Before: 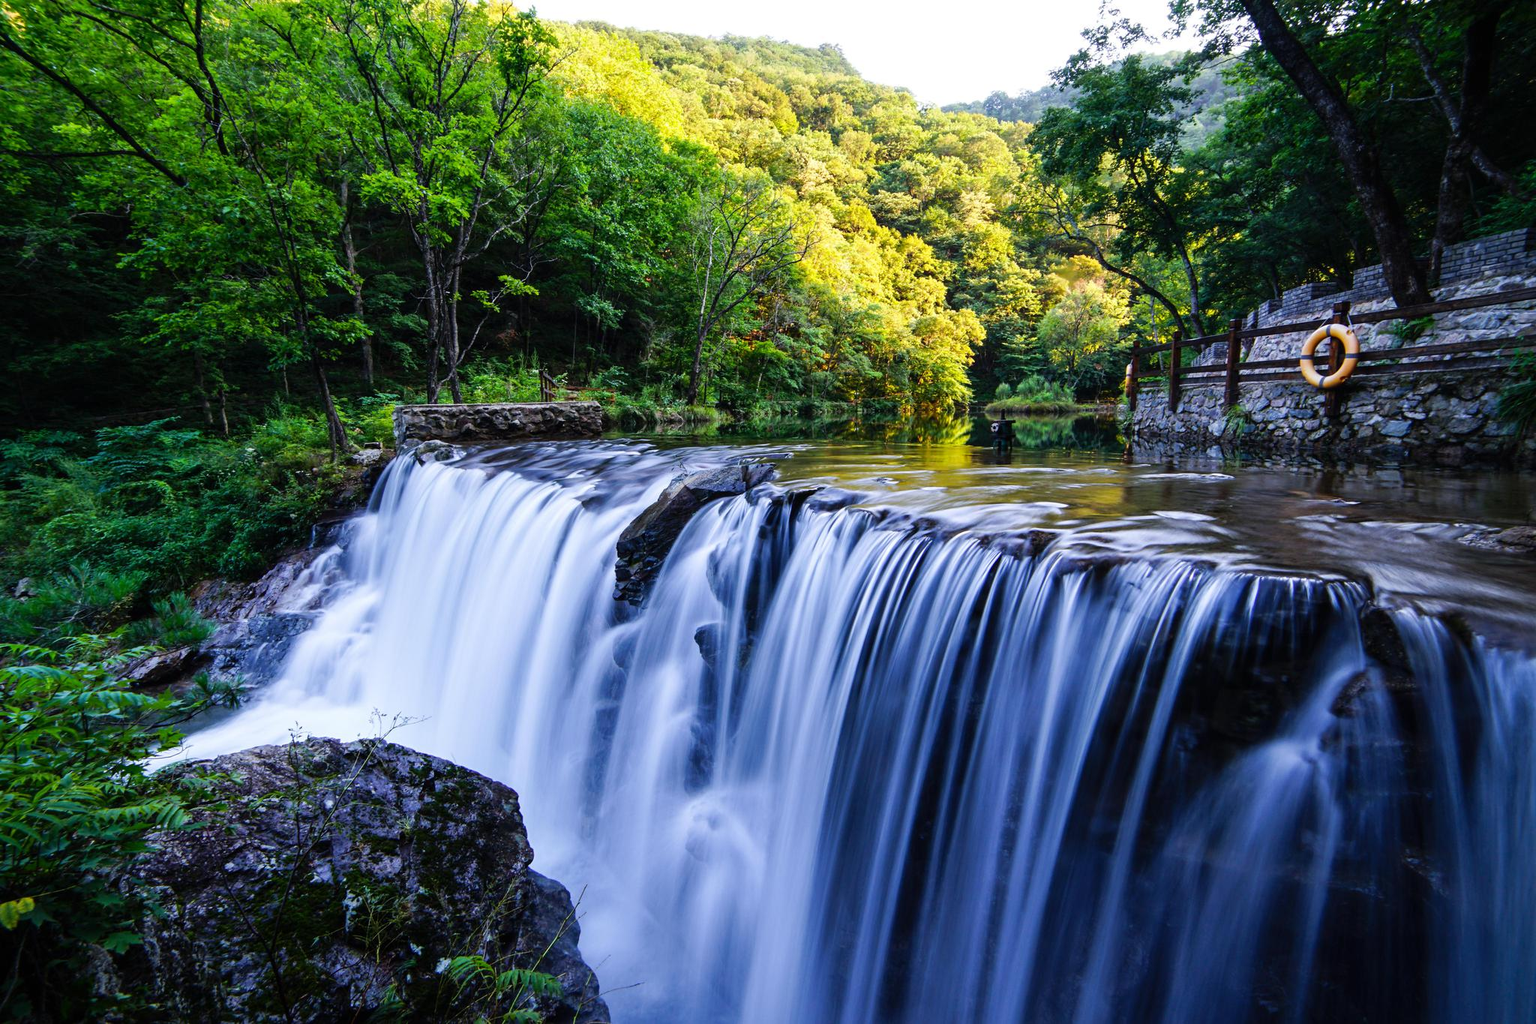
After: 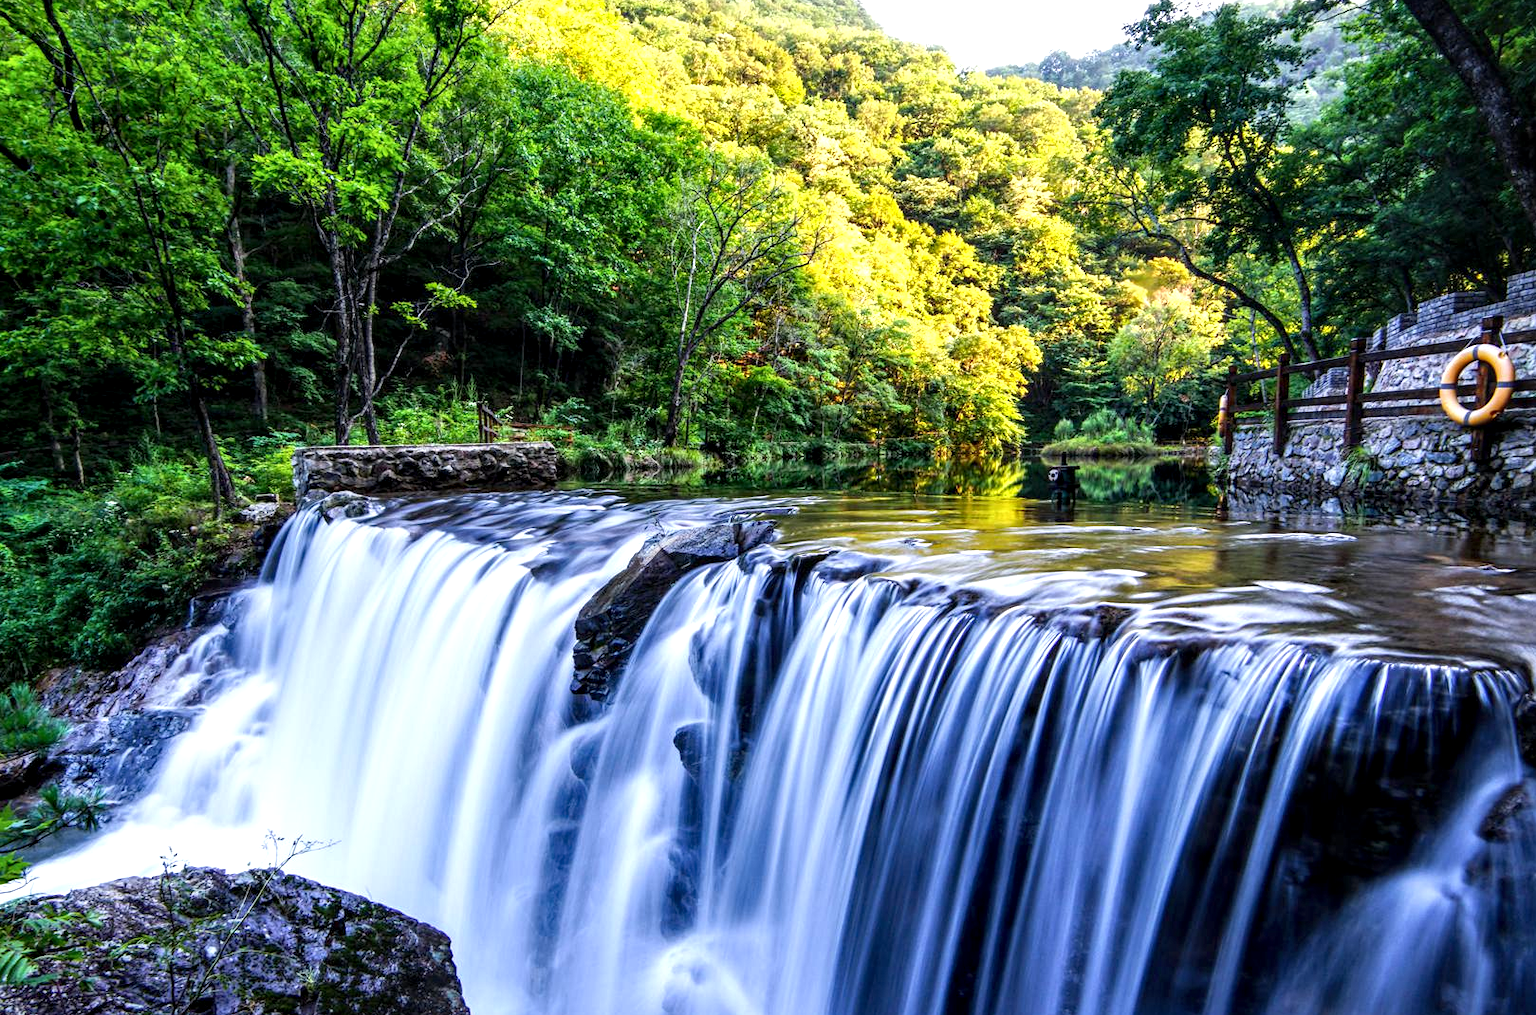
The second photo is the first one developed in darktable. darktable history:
crop and rotate: left 10.589%, top 5.105%, right 10.344%, bottom 16.506%
local contrast: highlights 39%, shadows 60%, detail 137%, midtone range 0.51
exposure: black level correction 0.001, exposure 0.499 EV, compensate exposure bias true, compensate highlight preservation false
